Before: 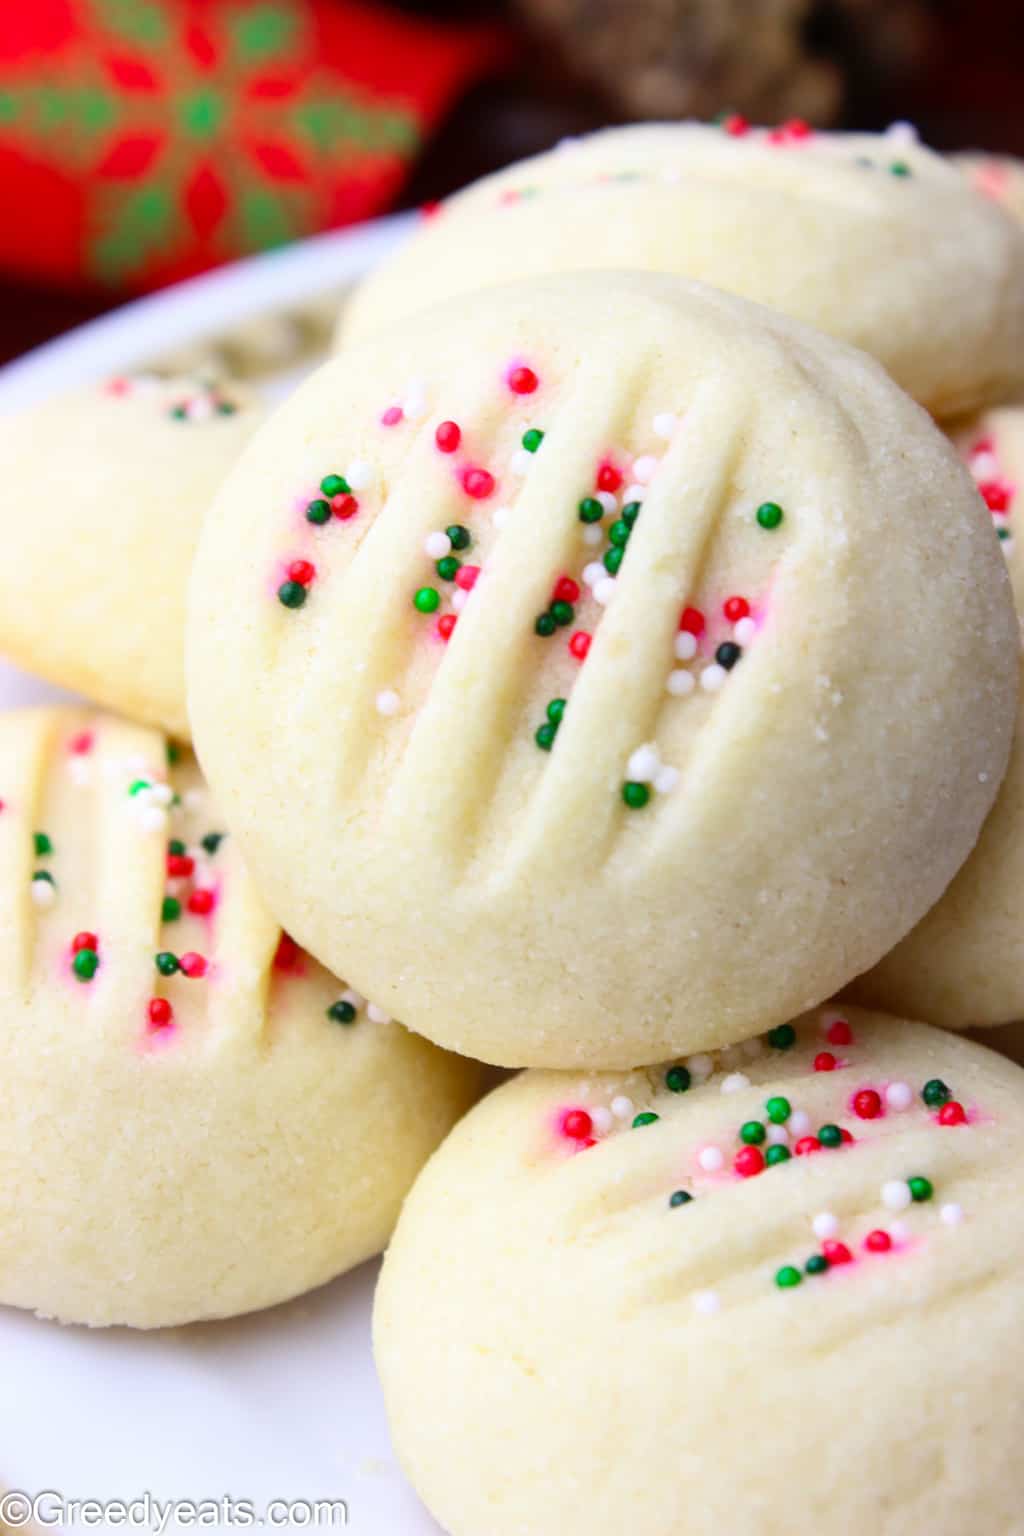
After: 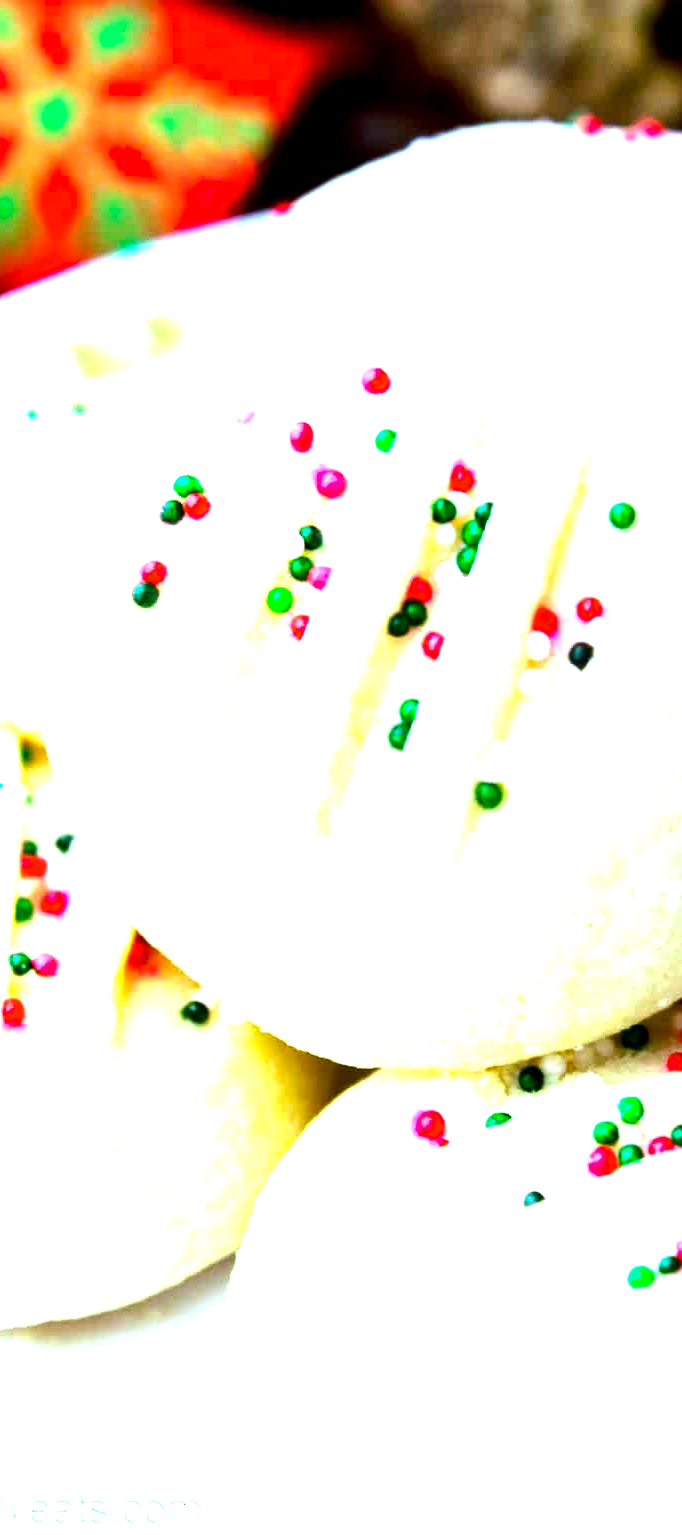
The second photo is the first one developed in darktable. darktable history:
color balance rgb: shadows lift › chroma 11.71%, shadows lift › hue 133.46°, highlights gain › chroma 4%, highlights gain › hue 200.2°, perceptual saturation grading › global saturation 18.05%
crop and rotate: left 14.385%, right 18.948%
tone equalizer: -8 EV -1.08 EV, -7 EV -1.01 EV, -6 EV -0.867 EV, -5 EV -0.578 EV, -3 EV 0.578 EV, -2 EV 0.867 EV, -1 EV 1.01 EV, +0 EV 1.08 EV, edges refinement/feathering 500, mask exposure compensation -1.57 EV, preserve details no
exposure: black level correction 0.008, exposure 0.979 EV, compensate highlight preservation false
